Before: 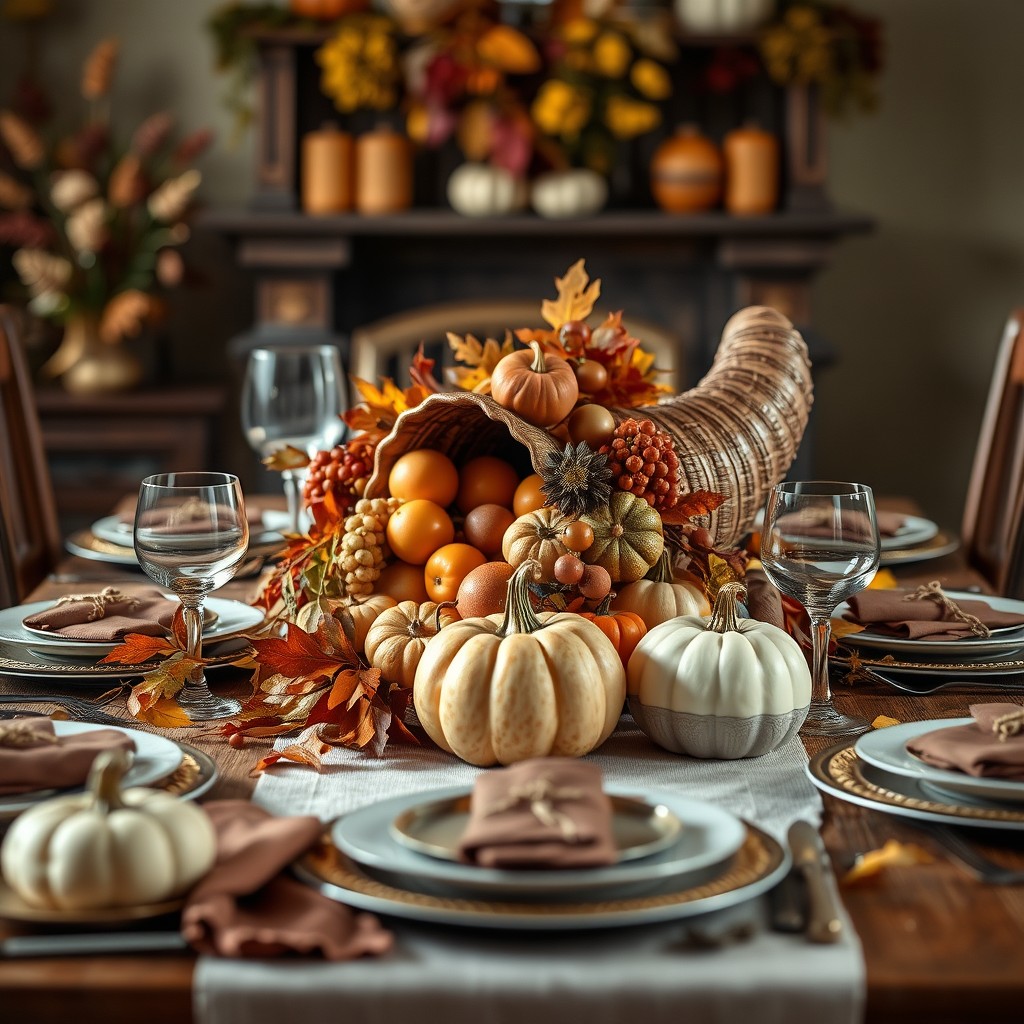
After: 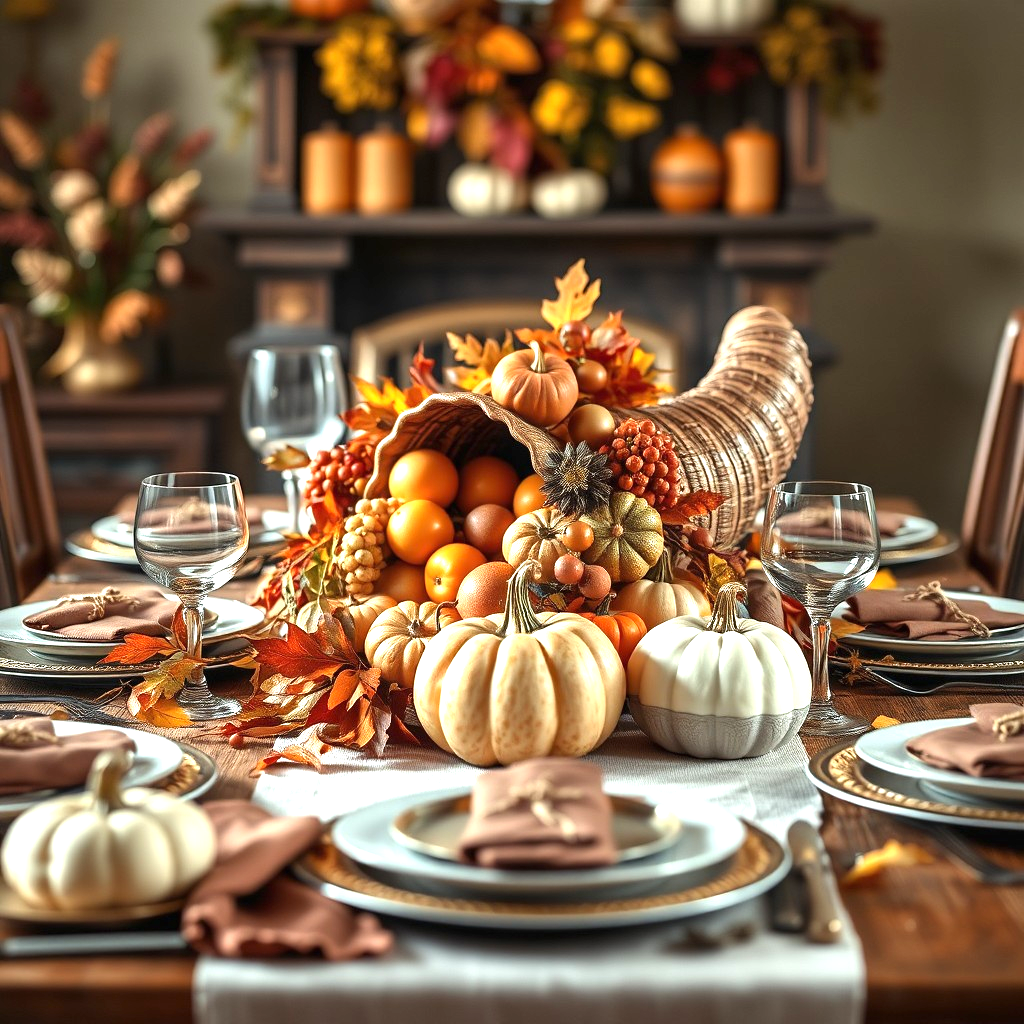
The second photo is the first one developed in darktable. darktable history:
exposure: black level correction 0, exposure 1.022 EV, compensate highlight preservation false
